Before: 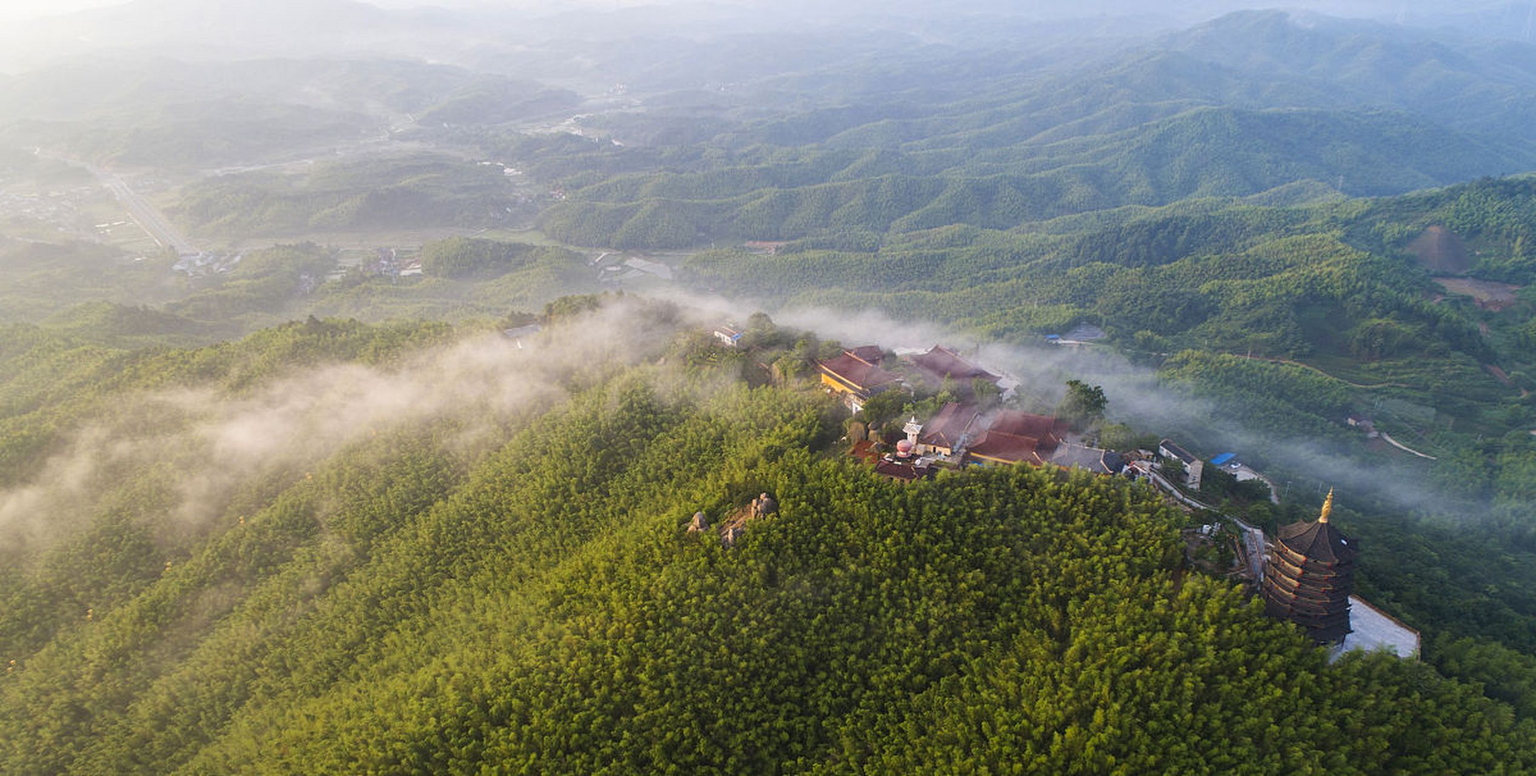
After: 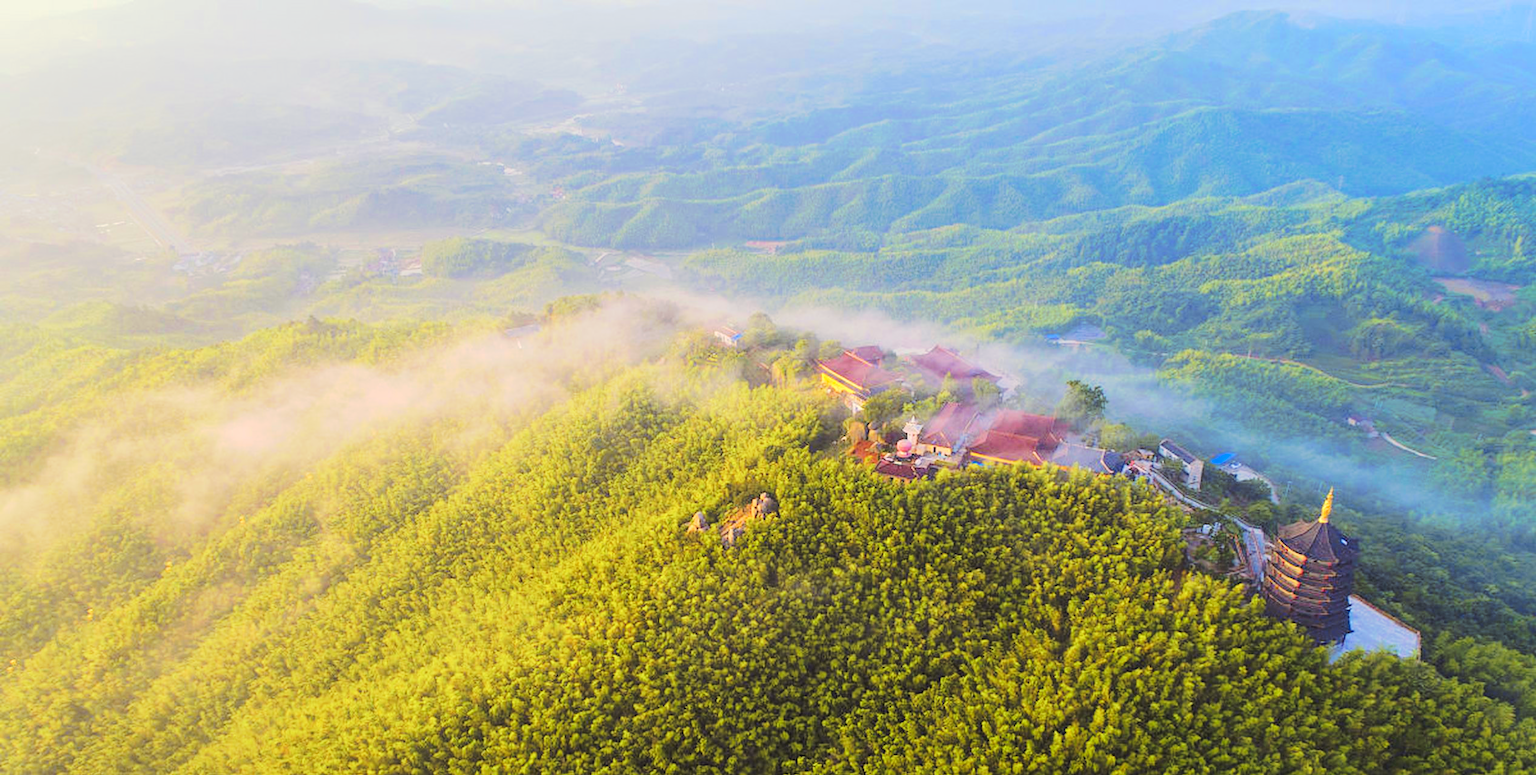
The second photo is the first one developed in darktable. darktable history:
tone curve: curves: ch0 [(0, 0) (0.003, 0.021) (0.011, 0.033) (0.025, 0.059) (0.044, 0.097) (0.069, 0.141) (0.1, 0.186) (0.136, 0.237) (0.177, 0.298) (0.224, 0.378) (0.277, 0.47) (0.335, 0.542) (0.399, 0.605) (0.468, 0.678) (0.543, 0.724) (0.623, 0.787) (0.709, 0.829) (0.801, 0.875) (0.898, 0.912) (1, 1)], preserve colors none
color look up table: target L [102.35, 103.31, 100.69, 91.78, 100.61, 90.05, 74.54, 71.54, 82.57, 59.12, 48.63, 18.31, 201.55, 100.44, 77.34, 71.63, 65.57, 47.57, 71.32, 39.4, 42.11, 50.74, 30.29, 37.76, 21.11, 17.36, 56.91, 57.68, 48.16, 49.02, 48.87, 39.08, 49.3, 32.73, 40.36, 34.52, 43.64, 38.05, 26.03, 21.47, 11.46, 2.052, 94.62, 56.86, 72.64, 55.4, 49.44, 31.04, 26.34], target a [-5.715, -15.32, -35.7, -115.54, -34.42, -141.98, -57.28, -92.96, -124.97, -11.56, -64.61, -22.7, 0, -19.05, 40.15, 26.53, 47.28, 68.62, 25.58, 73.81, 80.99, 59.87, 10.64, 71.31, 33.25, 31.78, 81.82, 93.1, 19.46, 103.44, 103.3, 10.81, 73.79, 68.34, 4.611, 54.02, 86.41, 85.13, 42.48, 52.89, 27.61, 6.745, -72.67, -29.86, -67.24, -26.92, -13.05, 11.77, -17.15], target b [48.9, 132.46, 103.74, 16.5, 129.12, 113.2, 44.62, 40.19, 97.56, 68.71, 53.51, 22.36, -0.001, 118.99, 16.05, 87.85, 42.57, 45.51, 76.71, 55.87, 10.12, 62.64, 18.97, 31.67, 1.524, 25.94, -34.17, -76.41, -93, -88.9, -90.15, -108.29, -13.89, -117.7, -27.41, -84.97, -24.72, -107.46, -129.23, -136.66, -26.95, -4.64, -12.1, -79.71, -50.56, -44.93, -90.08, -84.22, -5.875], num patches 49
